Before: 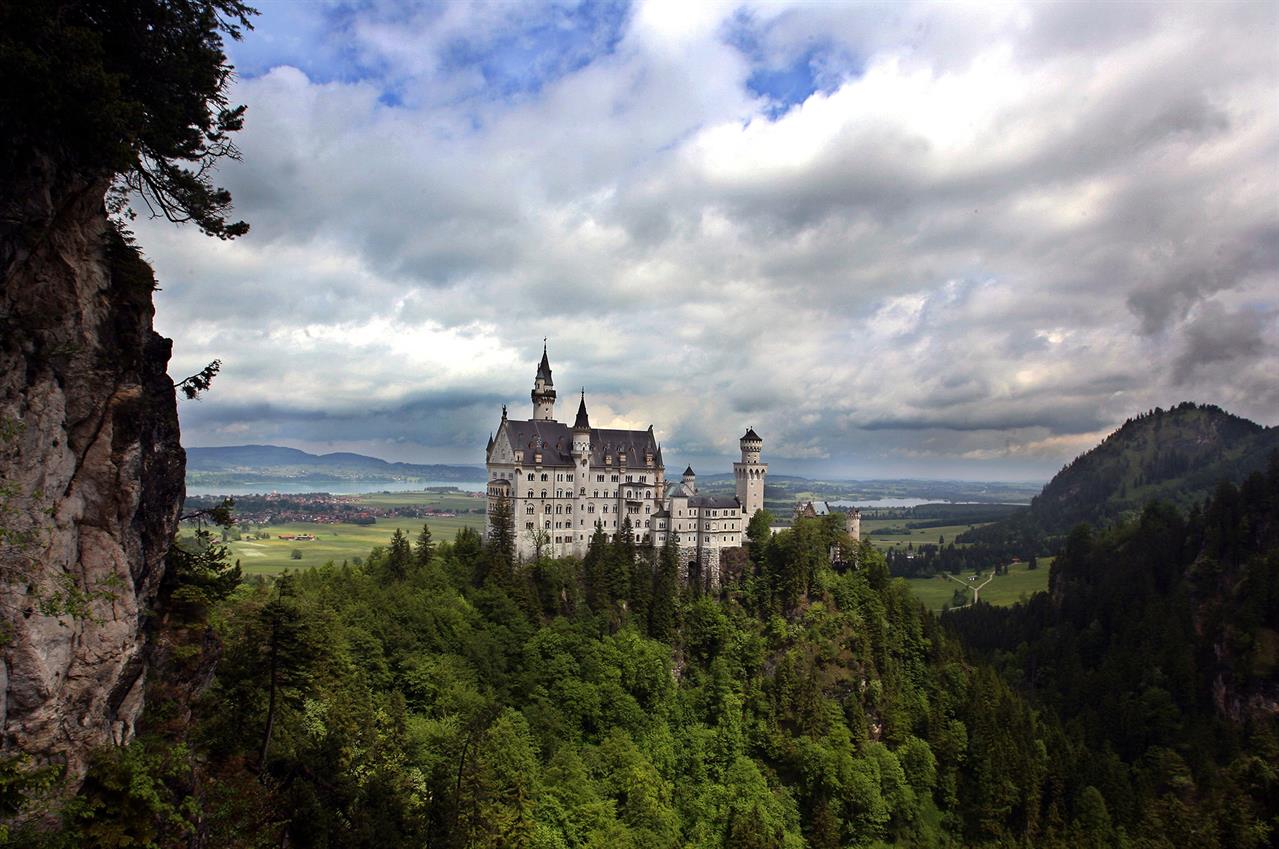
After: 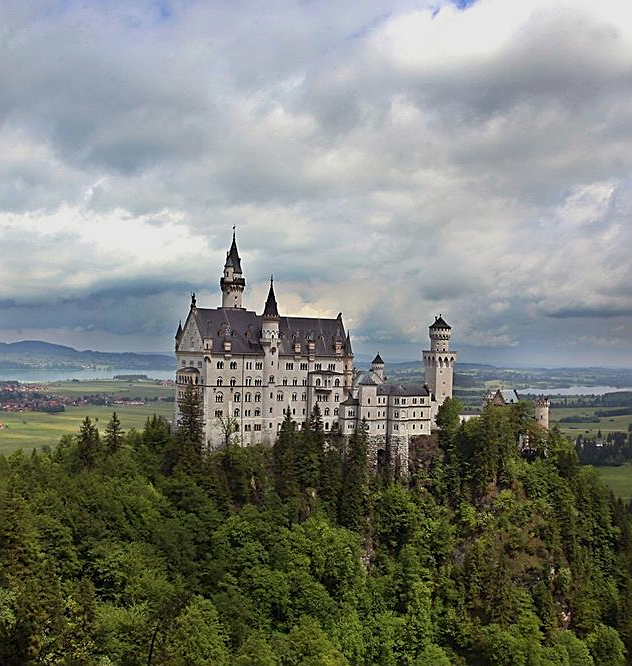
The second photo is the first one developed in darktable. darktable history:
sharpen: on, module defaults
color balance rgb: perceptual saturation grading › global saturation -0.31%, global vibrance -8%, contrast -13%
crop and rotate: angle 0.02°, left 24.353%, top 13.219%, right 26.156%, bottom 8.224%
